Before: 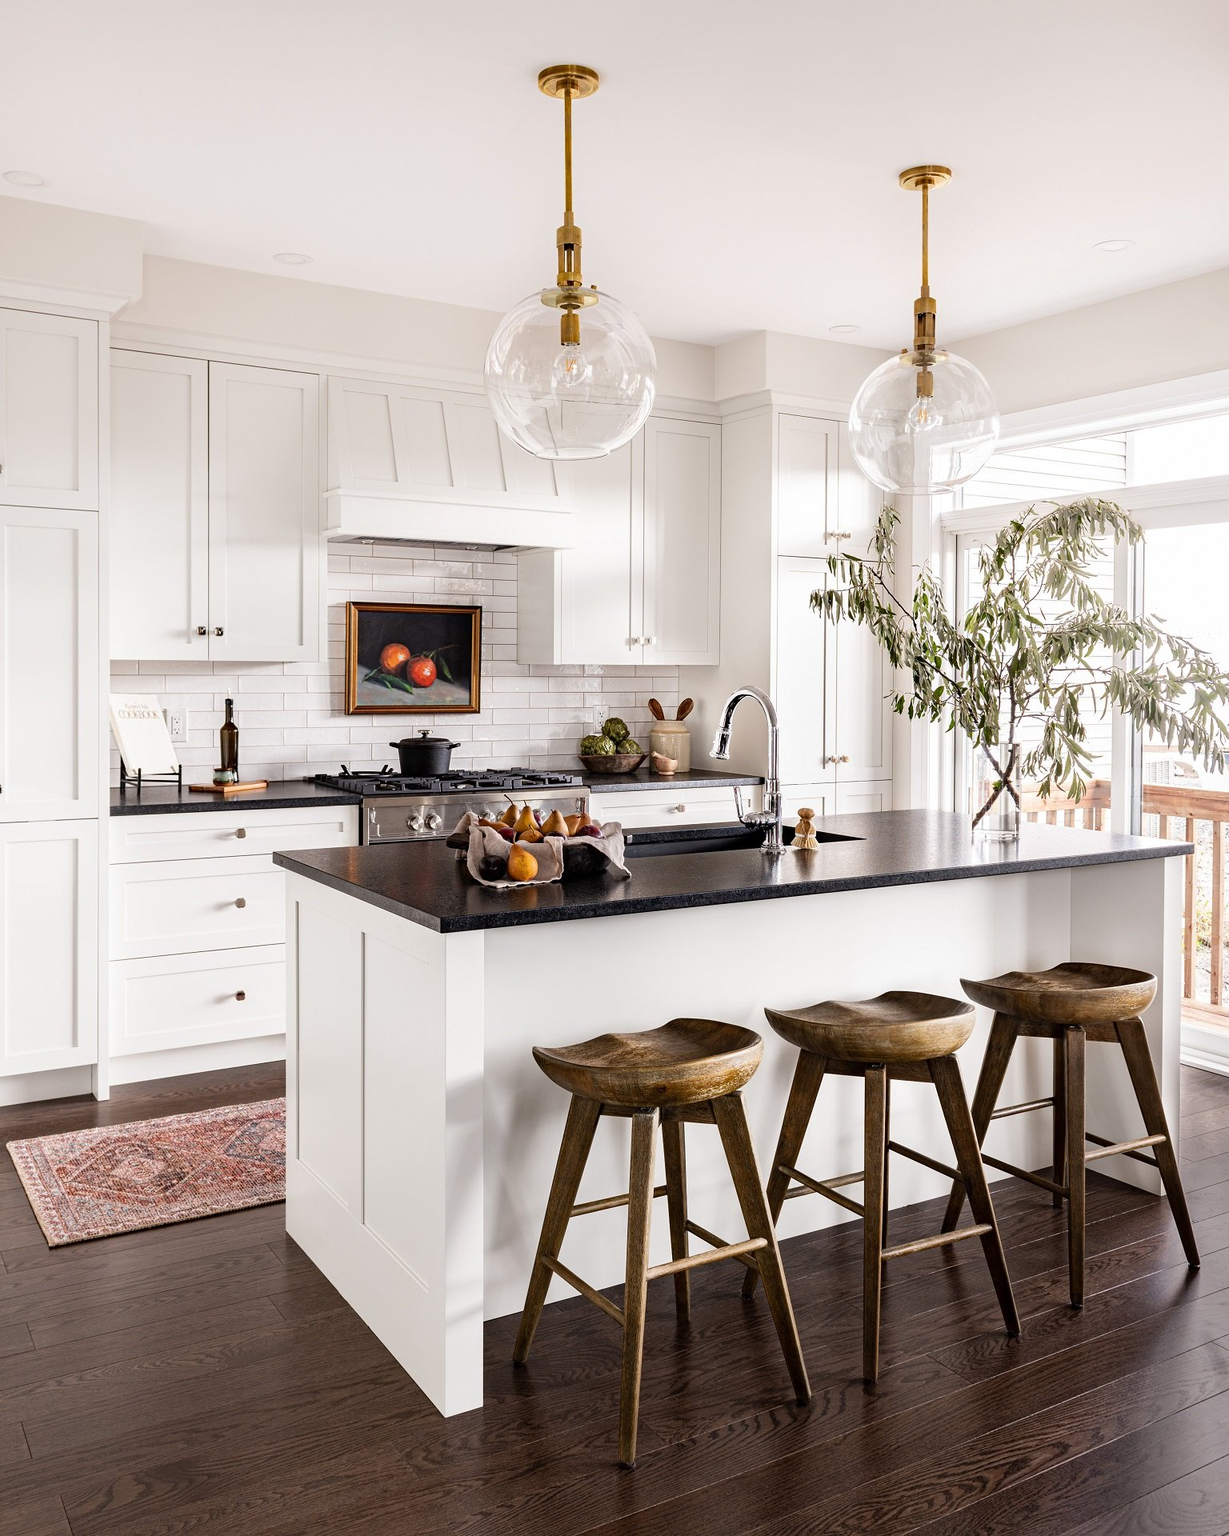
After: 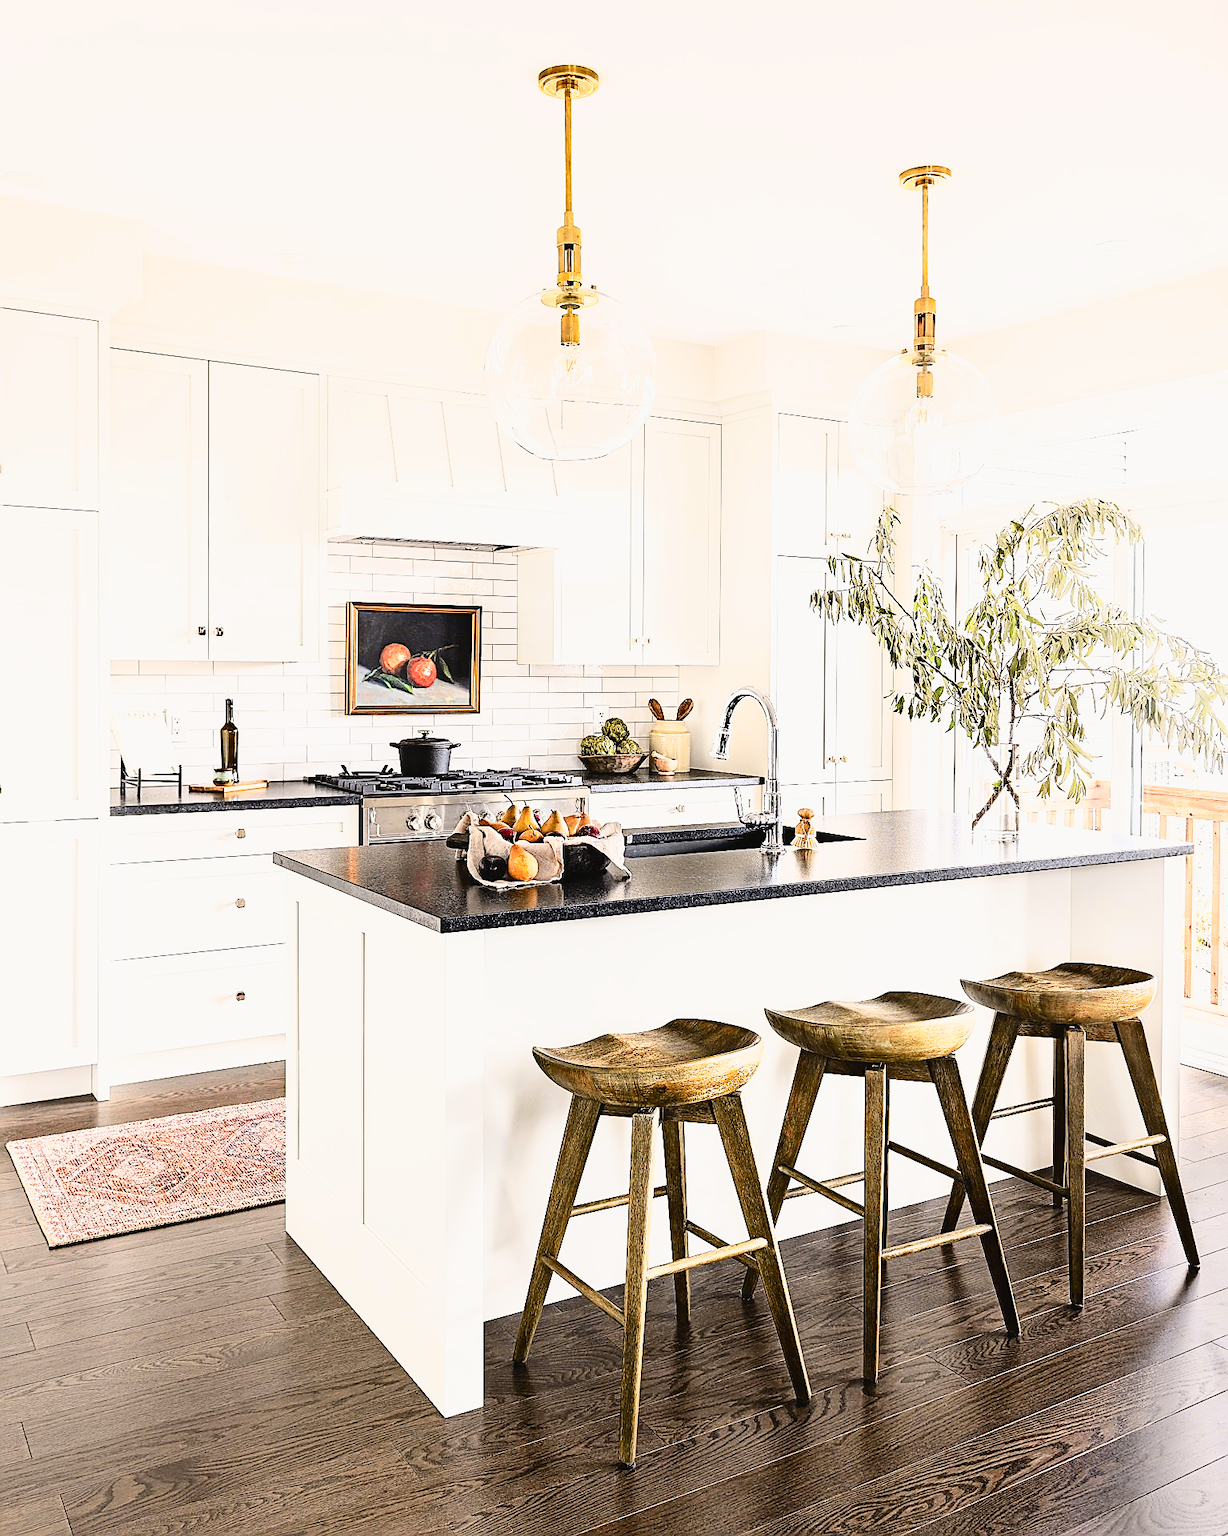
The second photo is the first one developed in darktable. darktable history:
sharpen: radius 1.378, amount 1.253, threshold 0.756
filmic rgb: black relative exposure -11.32 EV, white relative exposure 3.25 EV, hardness 6.77
tone curve: curves: ch0 [(0, 0.029) (0.071, 0.087) (0.223, 0.265) (0.447, 0.605) (0.654, 0.823) (0.861, 0.943) (1, 0.981)]; ch1 [(0, 0) (0.353, 0.344) (0.447, 0.449) (0.502, 0.501) (0.547, 0.54) (0.57, 0.582) (0.608, 0.608) (0.618, 0.631) (0.657, 0.699) (1, 1)]; ch2 [(0, 0) (0.34, 0.314) (0.456, 0.456) (0.5, 0.503) (0.528, 0.54) (0.557, 0.577) (0.589, 0.626) (1, 1)], color space Lab, independent channels, preserve colors none
exposure: black level correction 0, exposure 0.897 EV, compensate highlight preservation false
